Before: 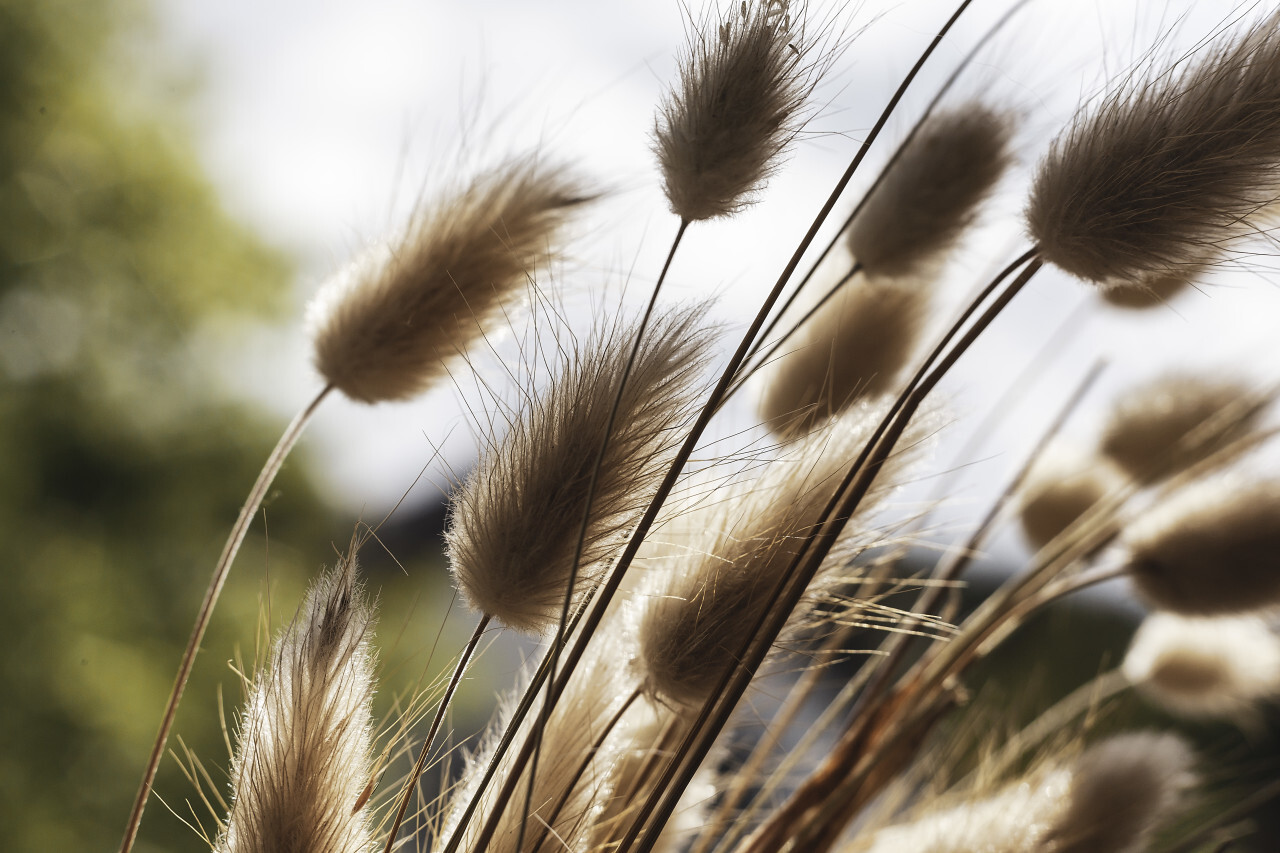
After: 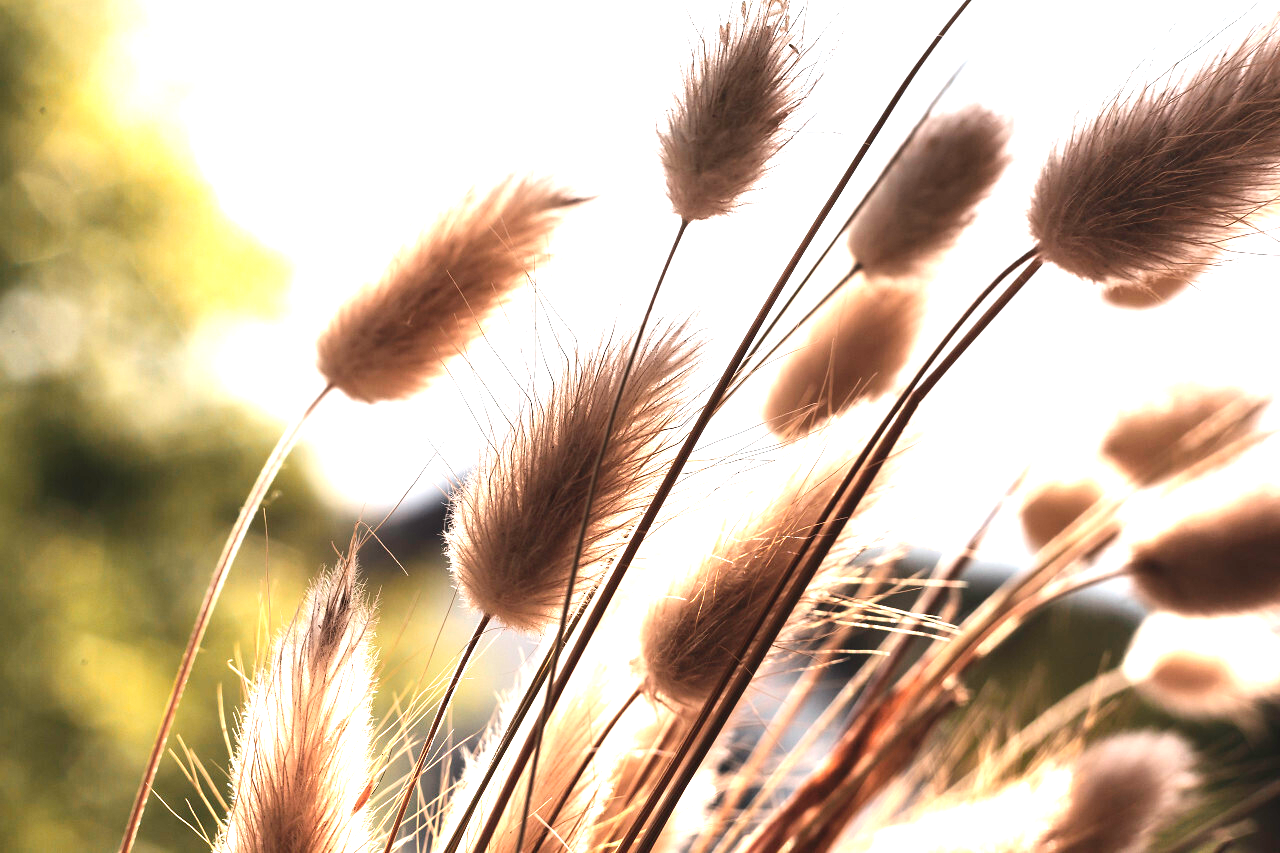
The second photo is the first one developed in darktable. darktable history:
tone equalizer: -8 EV -0.75 EV, -7 EV -0.7 EV, -6 EV -0.6 EV, -5 EV -0.4 EV, -3 EV 0.4 EV, -2 EV 0.6 EV, -1 EV 0.7 EV, +0 EV 0.75 EV, edges refinement/feathering 500, mask exposure compensation -1.57 EV, preserve details no
exposure: exposure 0.6 EV, compensate highlight preservation false
